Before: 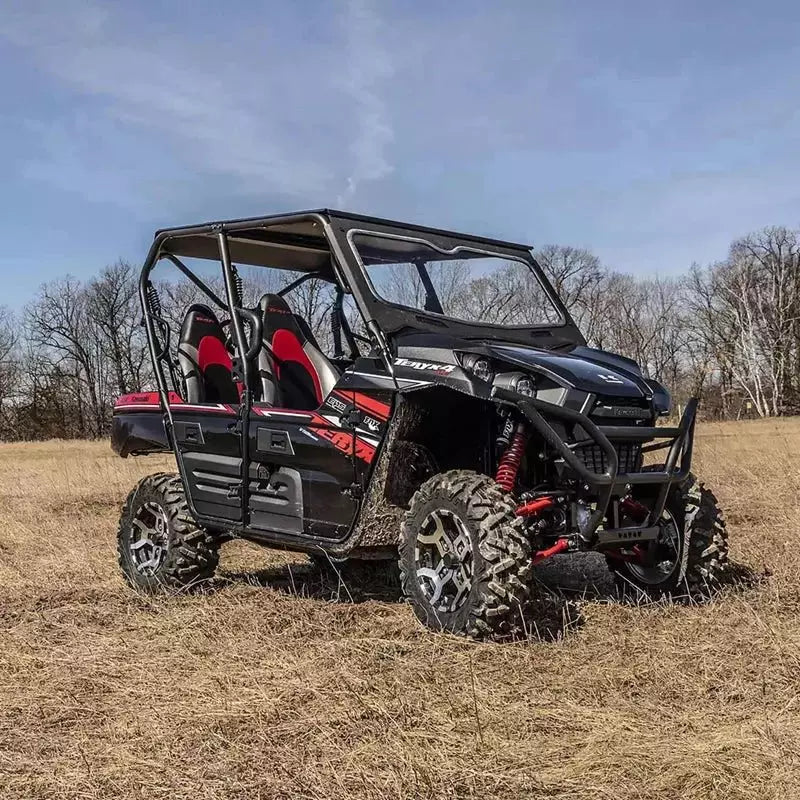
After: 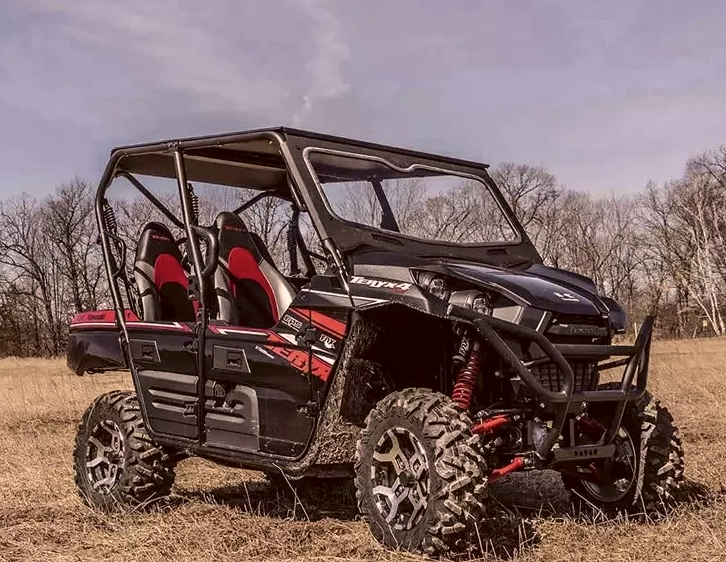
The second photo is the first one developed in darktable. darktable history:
crop: left 5.596%, top 10.314%, right 3.534%, bottom 19.395%
color correction: highlights a* 10.21, highlights b* 9.79, shadows a* 8.61, shadows b* 7.88, saturation 0.8
